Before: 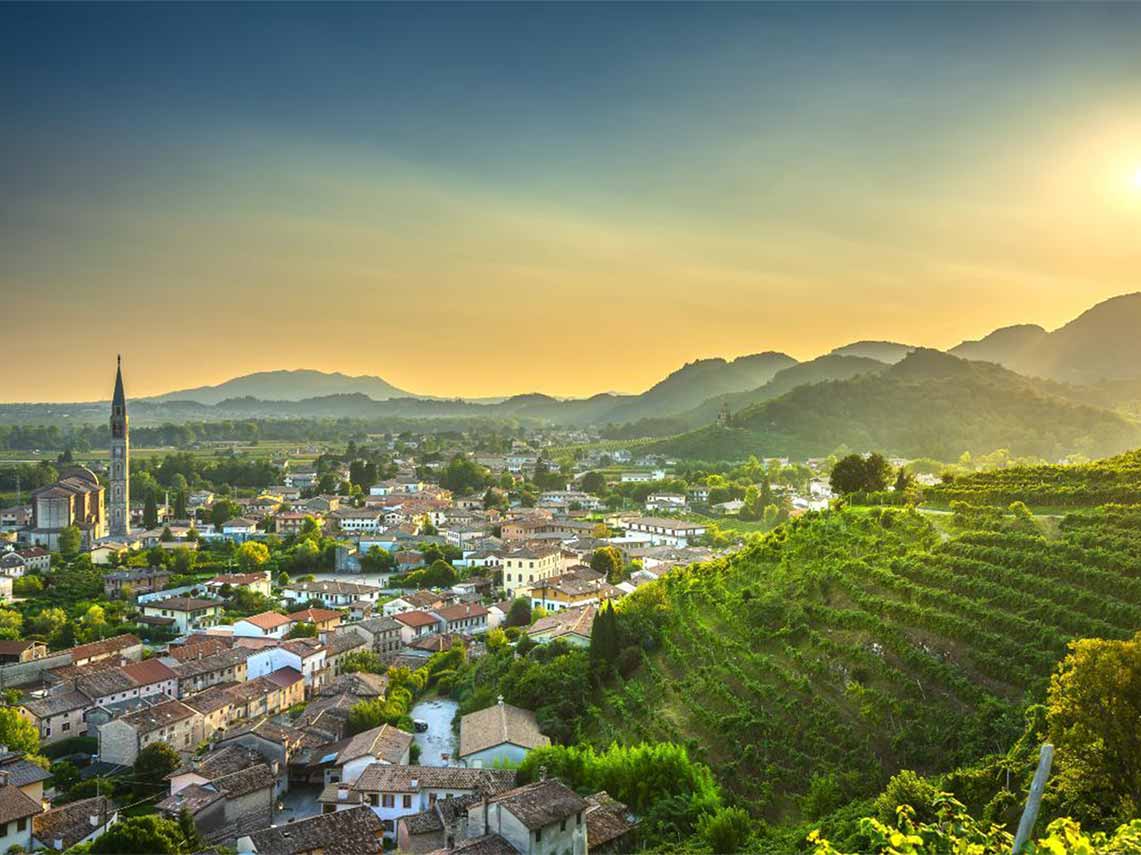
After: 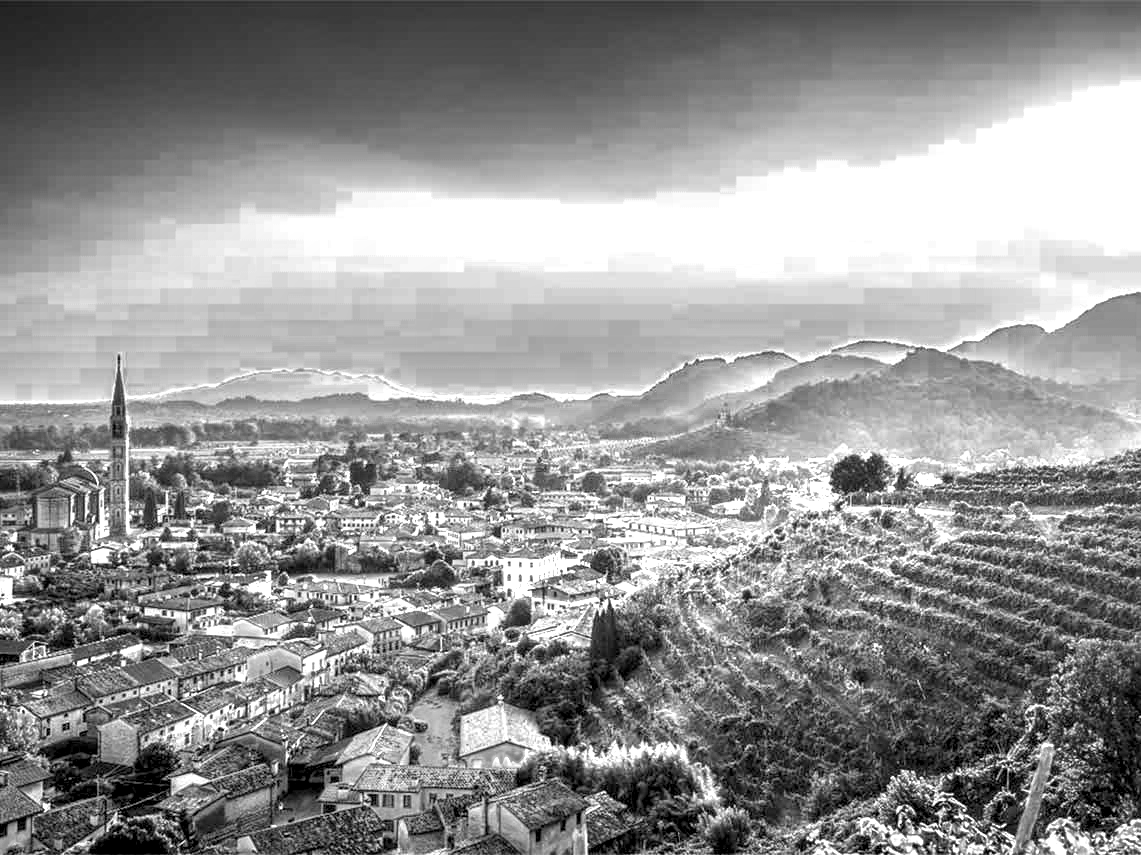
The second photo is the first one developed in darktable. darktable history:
local contrast: highlights 20%, shadows 70%, detail 170%
white balance: red 0.926, green 1.003, blue 1.133
color zones: curves: ch0 [(0.002, 0.429) (0.121, 0.212) (0.198, 0.113) (0.276, 0.344) (0.331, 0.541) (0.41, 0.56) (0.482, 0.289) (0.619, 0.227) (0.721, 0.18) (0.821, 0.435) (0.928, 0.555) (1, 0.587)]; ch1 [(0, 0) (0.143, 0) (0.286, 0) (0.429, 0) (0.571, 0) (0.714, 0) (0.857, 0)]
exposure: black level correction 0.008, exposure 0.979 EV, compensate highlight preservation false
